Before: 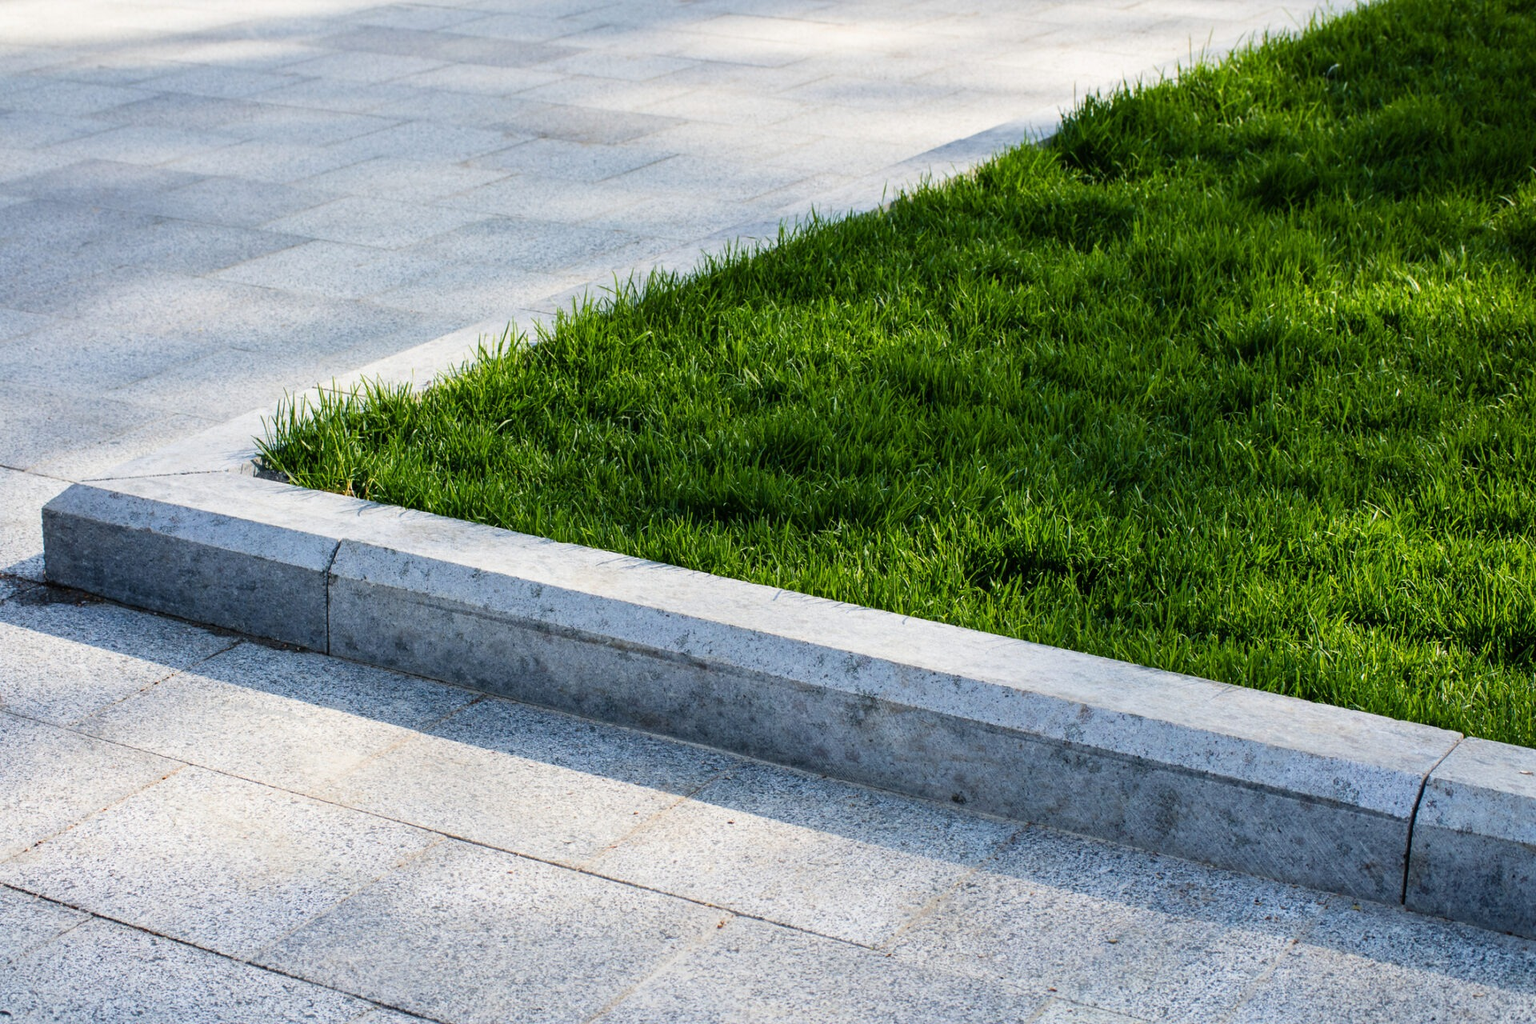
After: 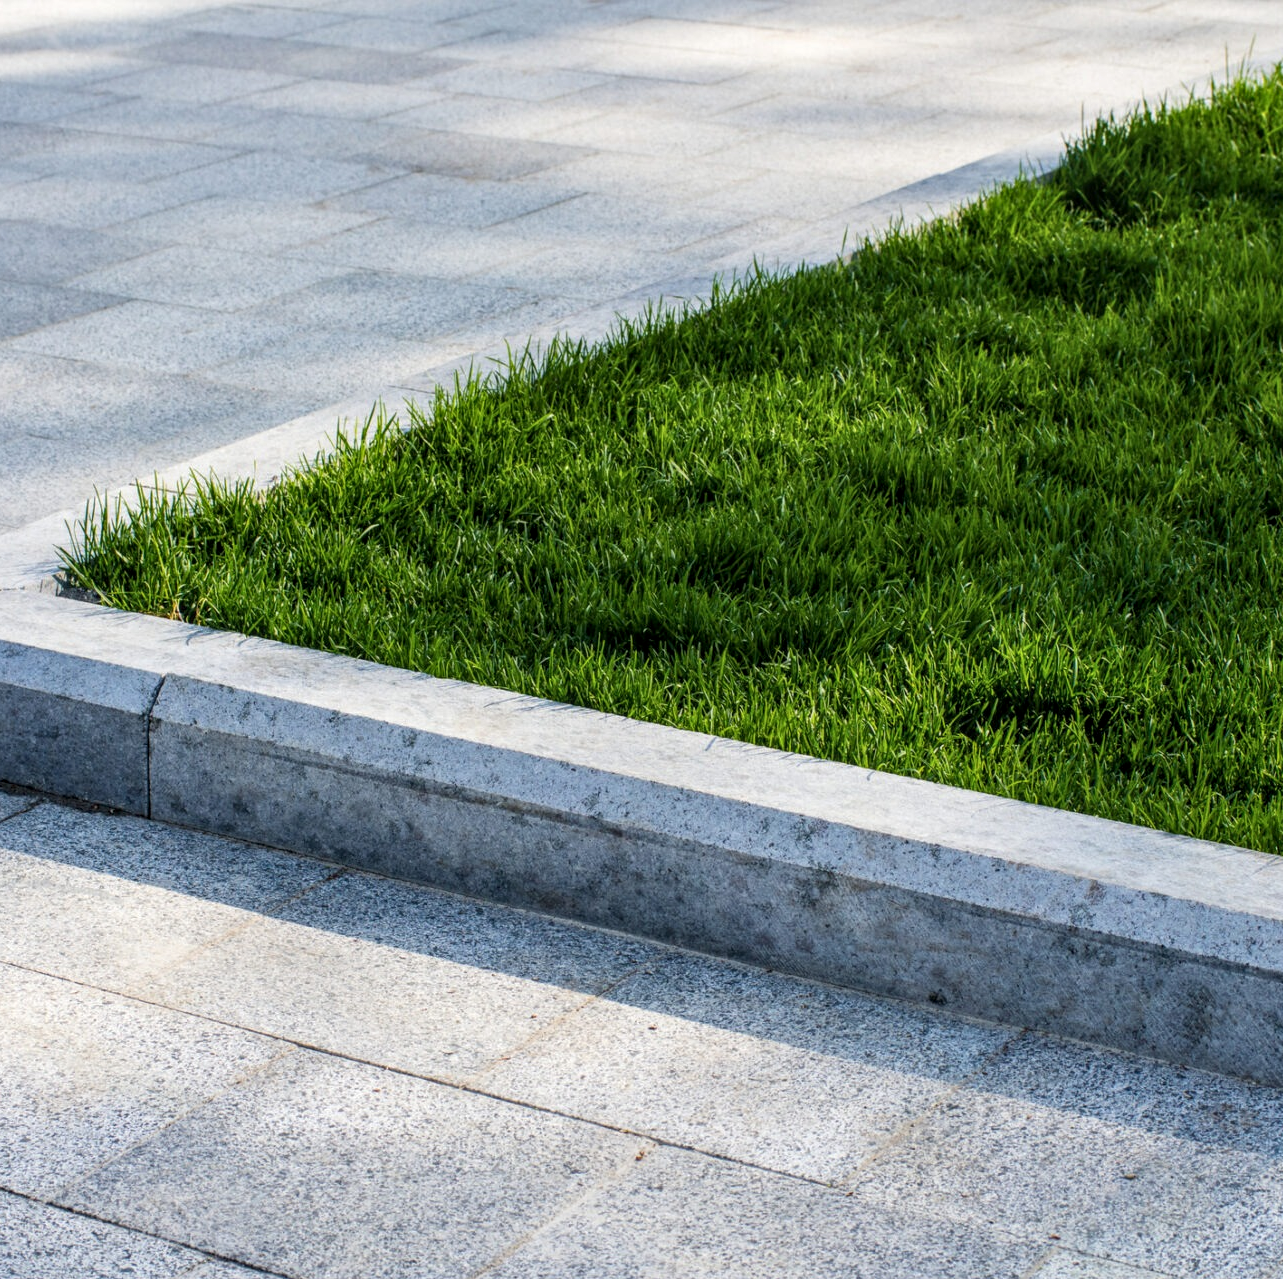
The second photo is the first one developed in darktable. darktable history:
color correction: highlights b* -0.006, saturation 0.982
crop and rotate: left 13.619%, right 19.524%
local contrast: on, module defaults
color zones: curves: ch1 [(0.077, 0.436) (0.25, 0.5) (0.75, 0.5)]
